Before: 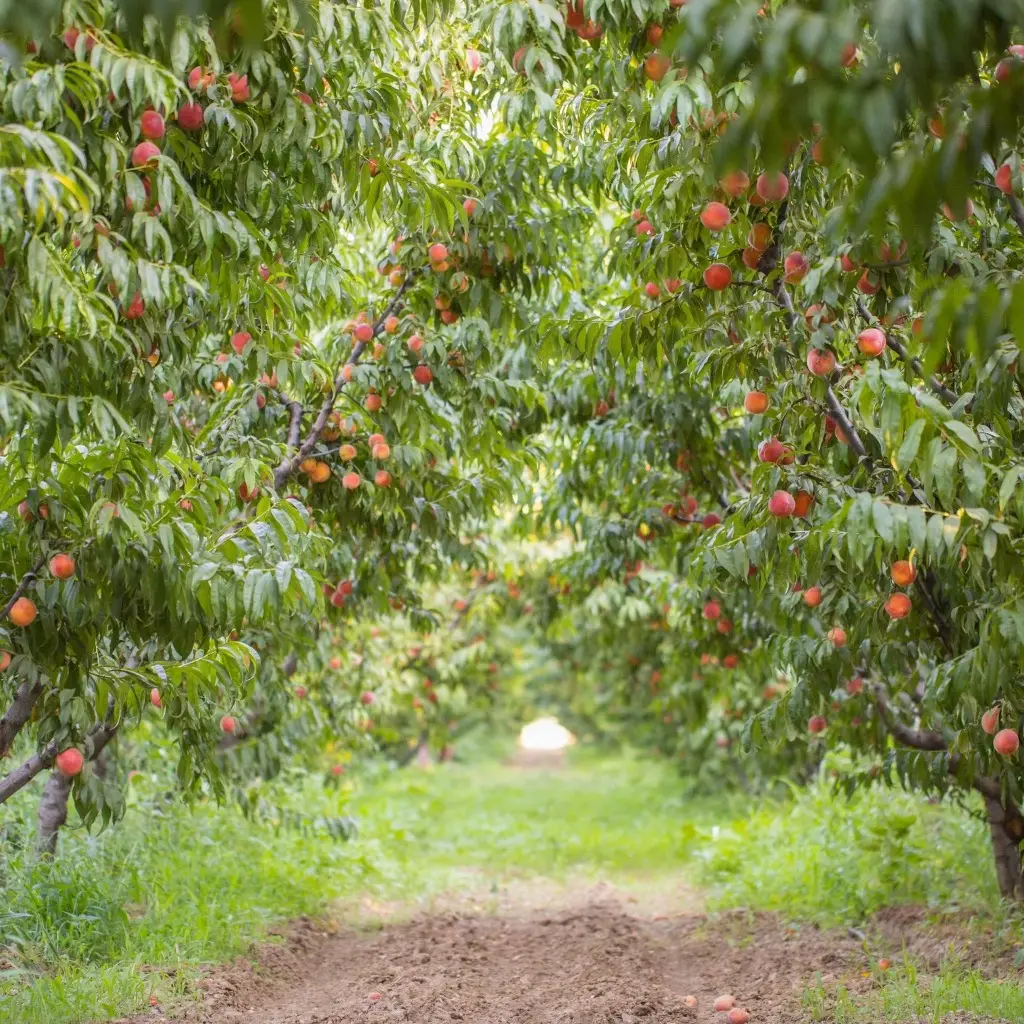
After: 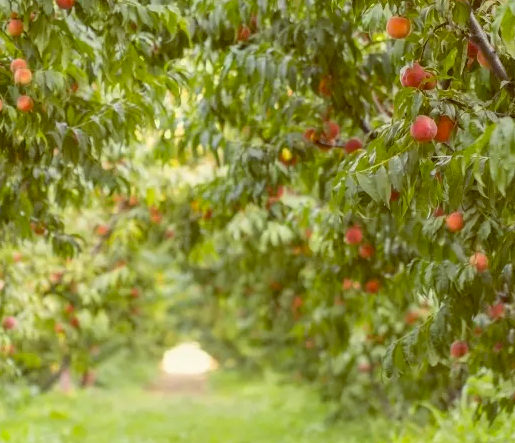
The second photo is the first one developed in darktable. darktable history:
color balance: lift [1.001, 1.007, 1, 0.993], gamma [1.023, 1.026, 1.01, 0.974], gain [0.964, 1.059, 1.073, 0.927]
crop: left 35.03%, top 36.625%, right 14.663%, bottom 20.057%
